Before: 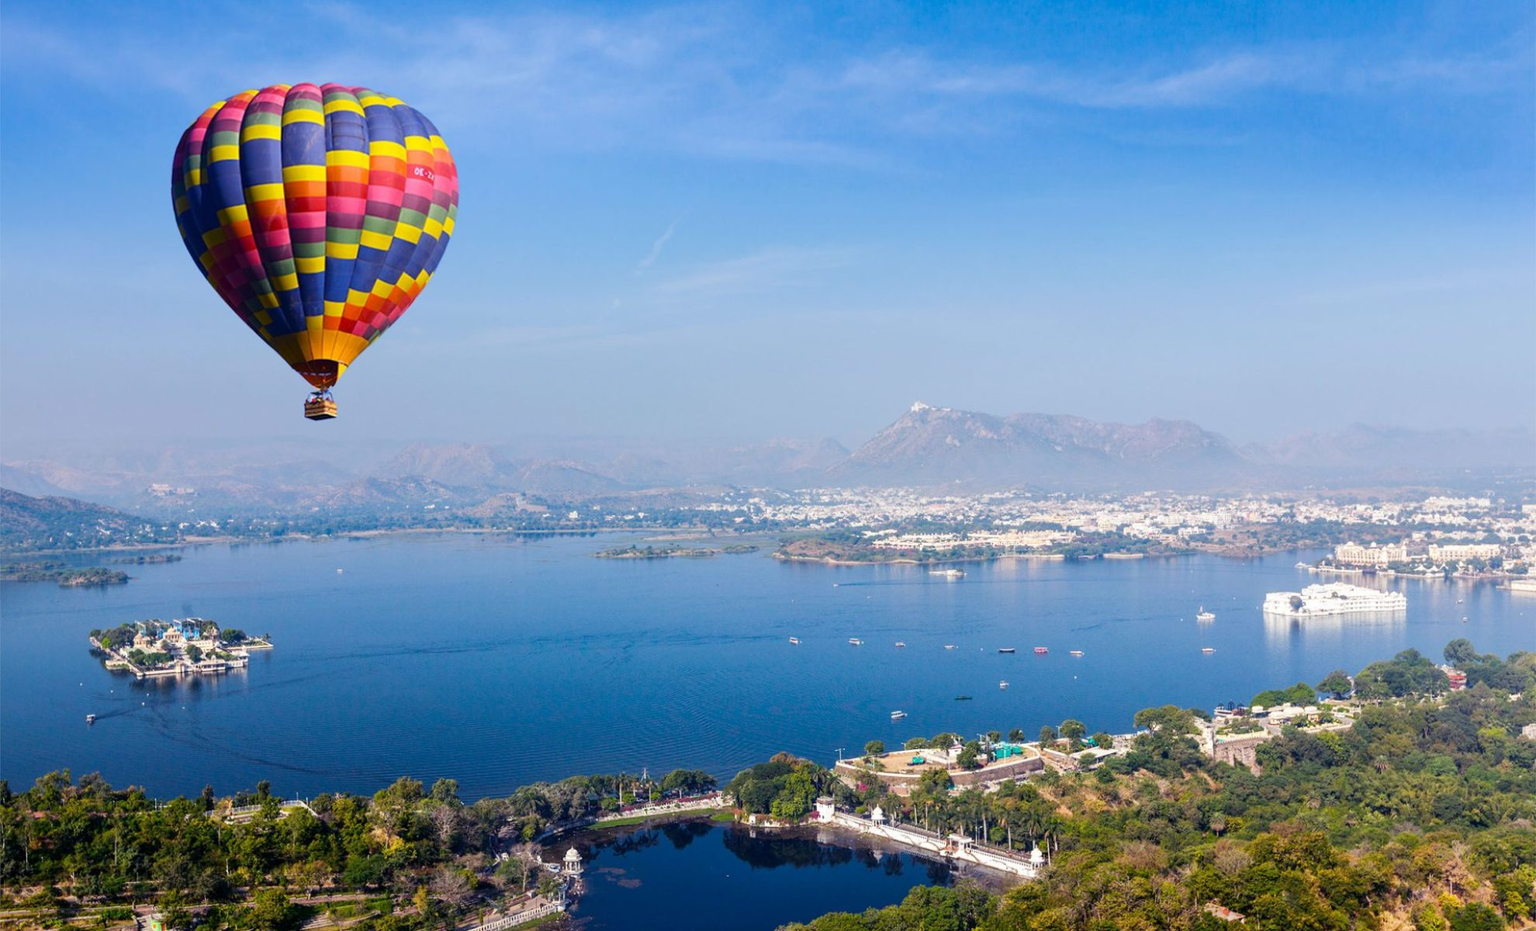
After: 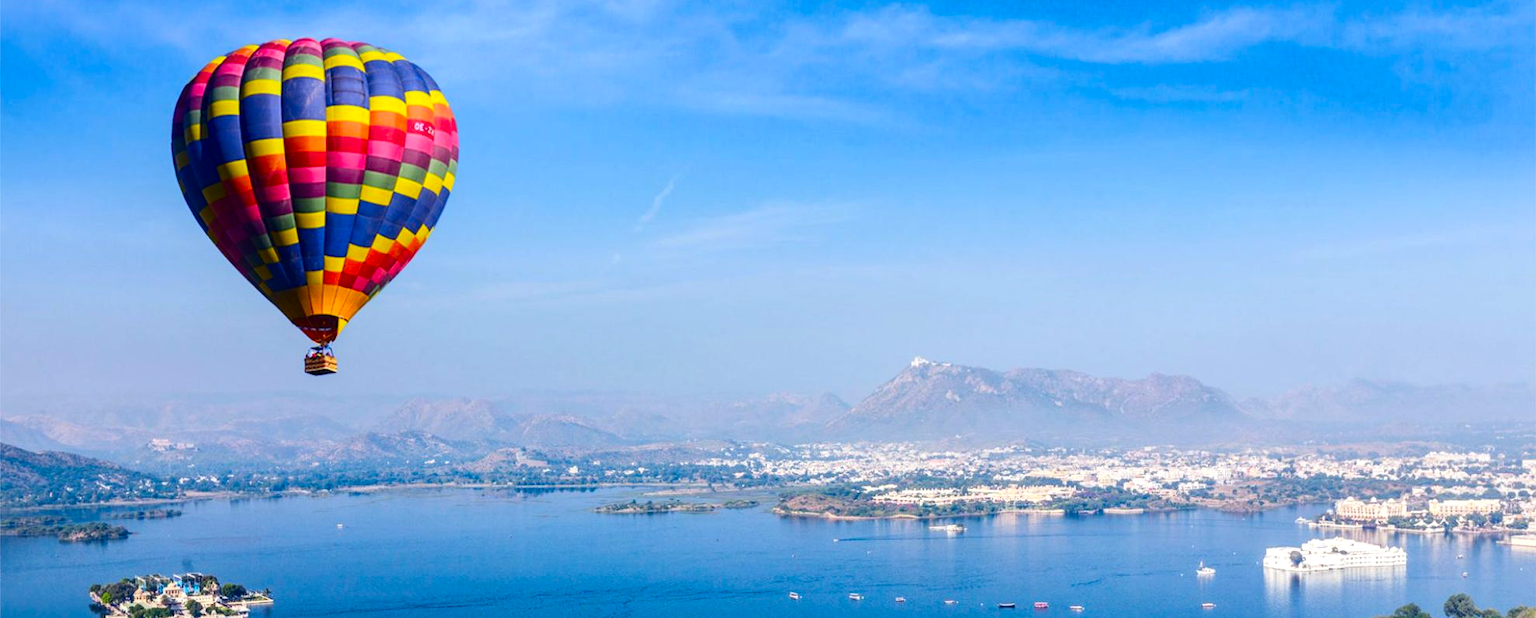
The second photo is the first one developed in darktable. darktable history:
exposure: exposure -0.063 EV, compensate highlight preservation false
crop and rotate: top 4.86%, bottom 28.717%
contrast brightness saturation: contrast 0.166, saturation 0.31
local contrast: on, module defaults
